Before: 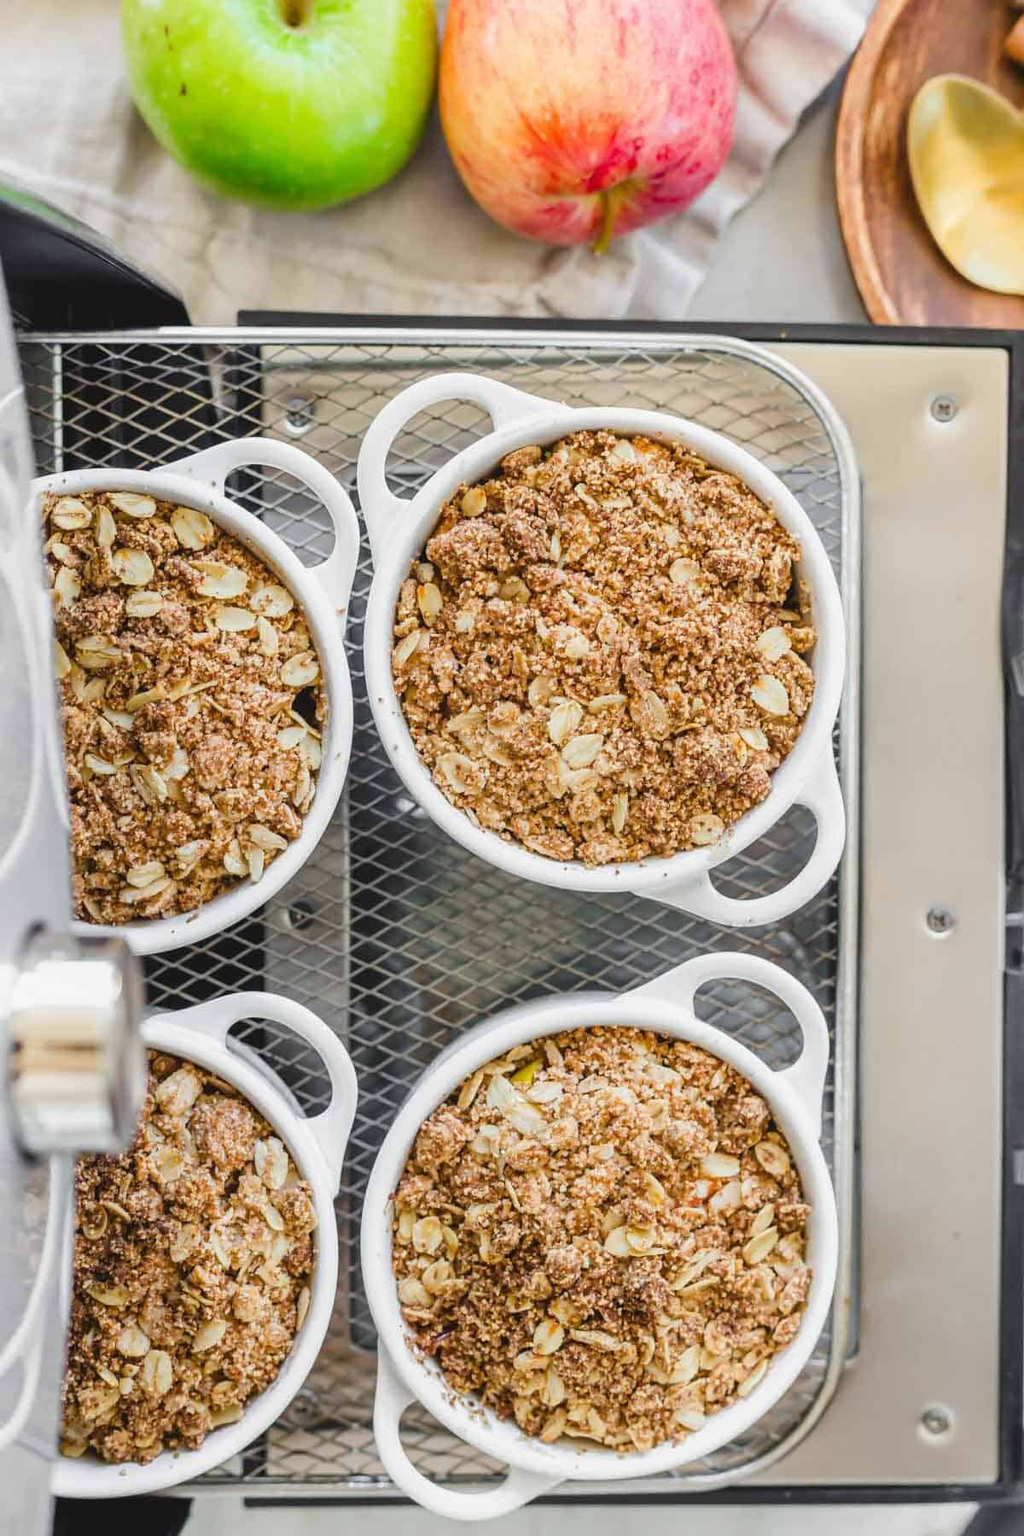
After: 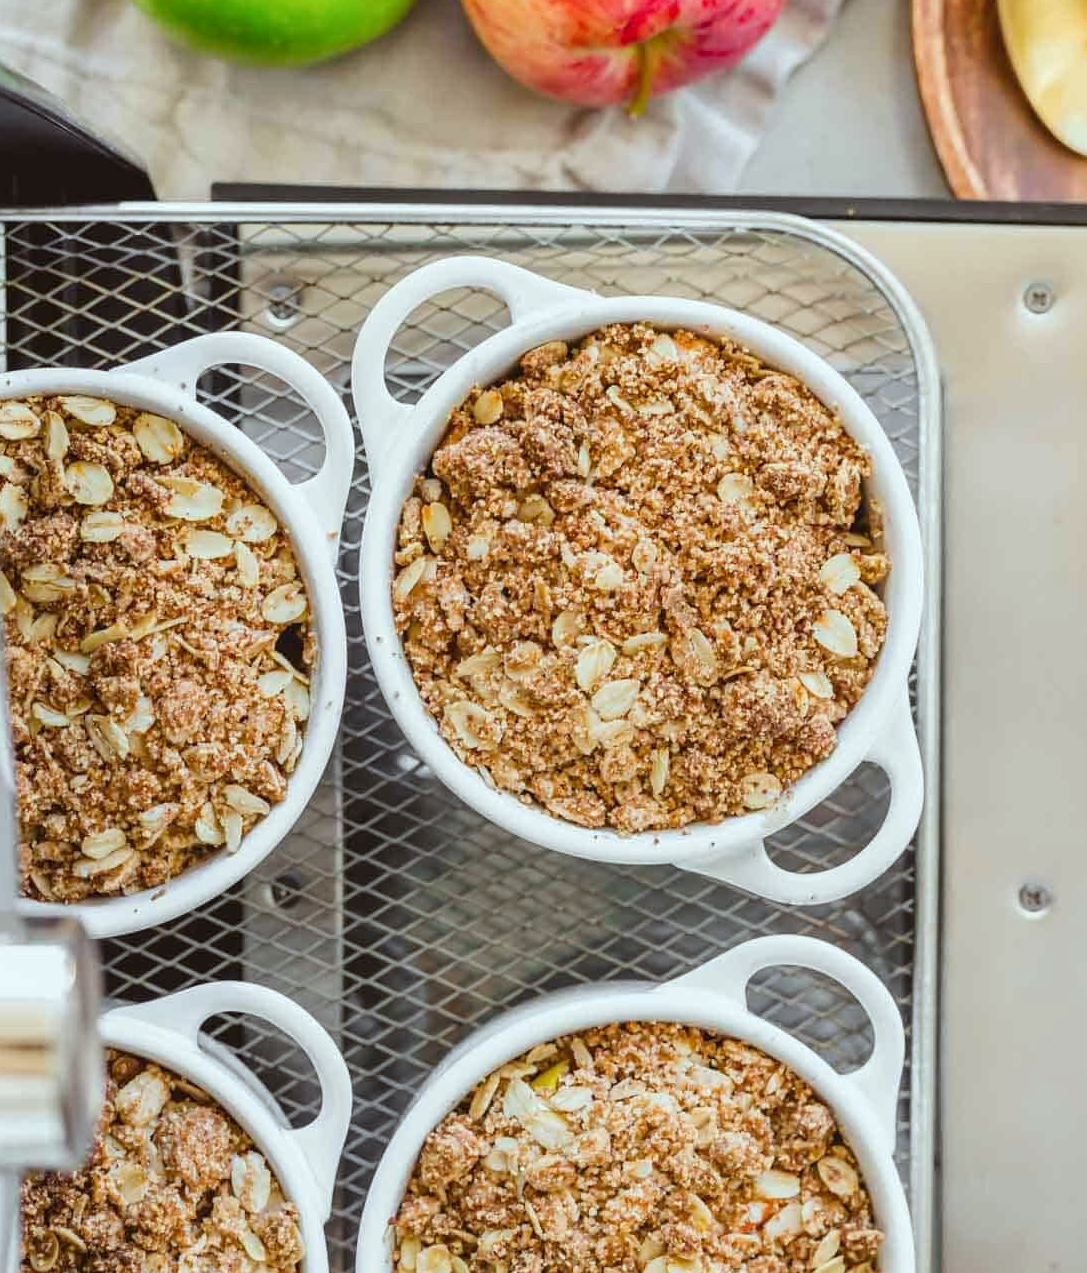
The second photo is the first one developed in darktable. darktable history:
crop: left 5.634%, top 10.067%, right 3.724%, bottom 19.159%
color correction: highlights a* -4.93, highlights b* -3.44, shadows a* 4.16, shadows b* 4.29
